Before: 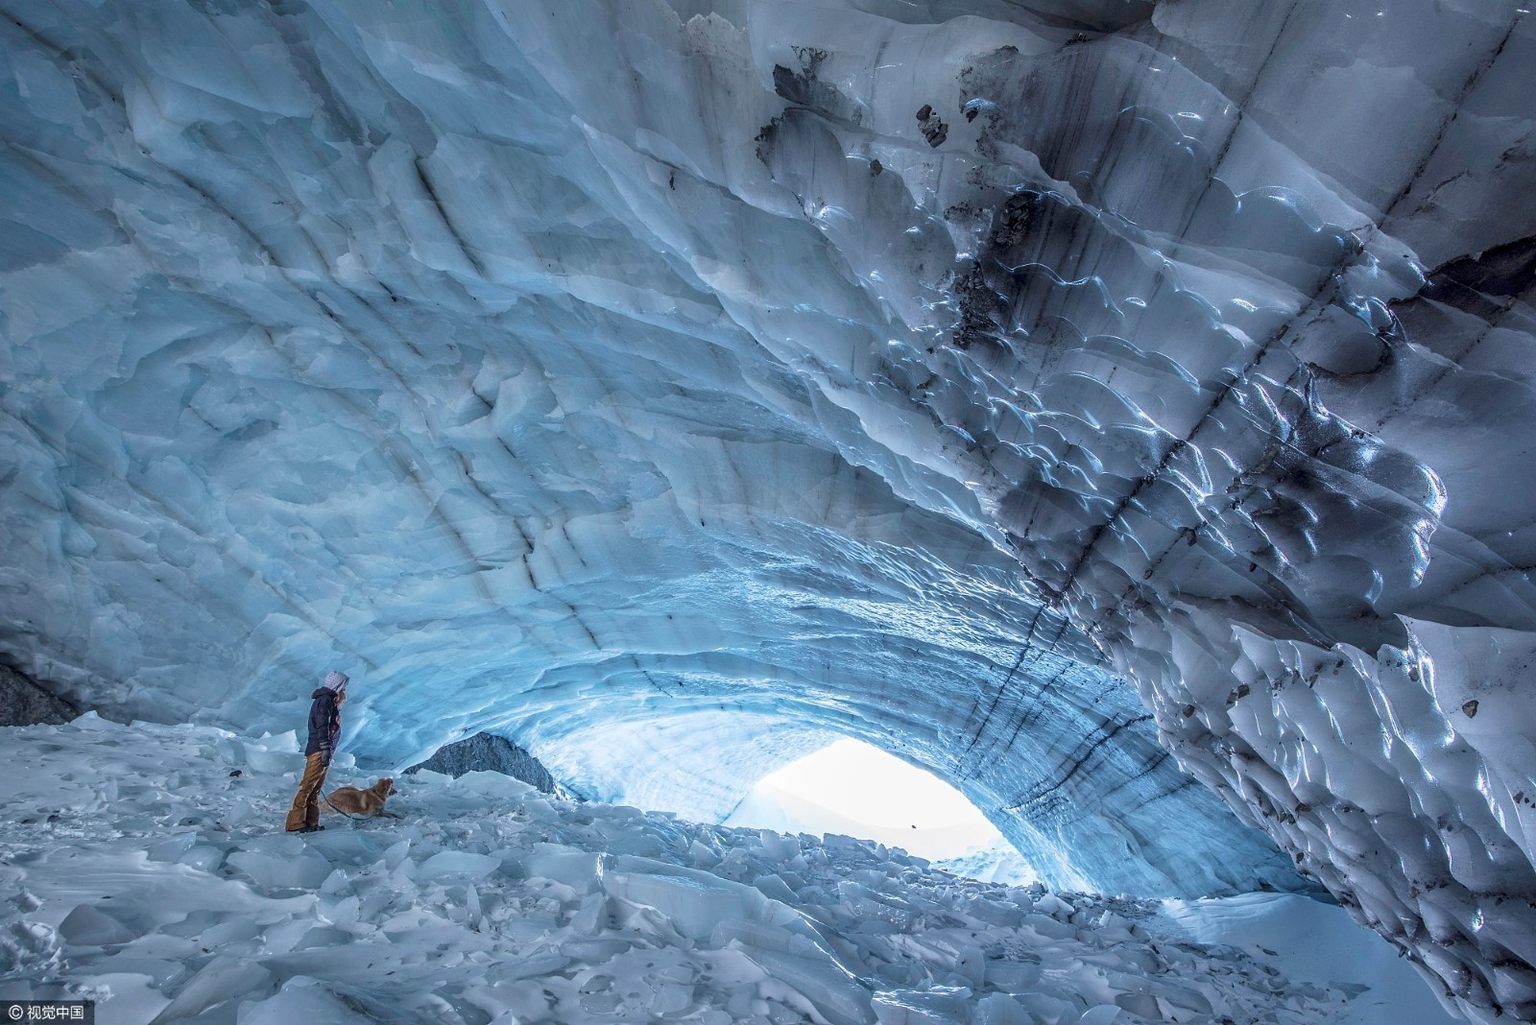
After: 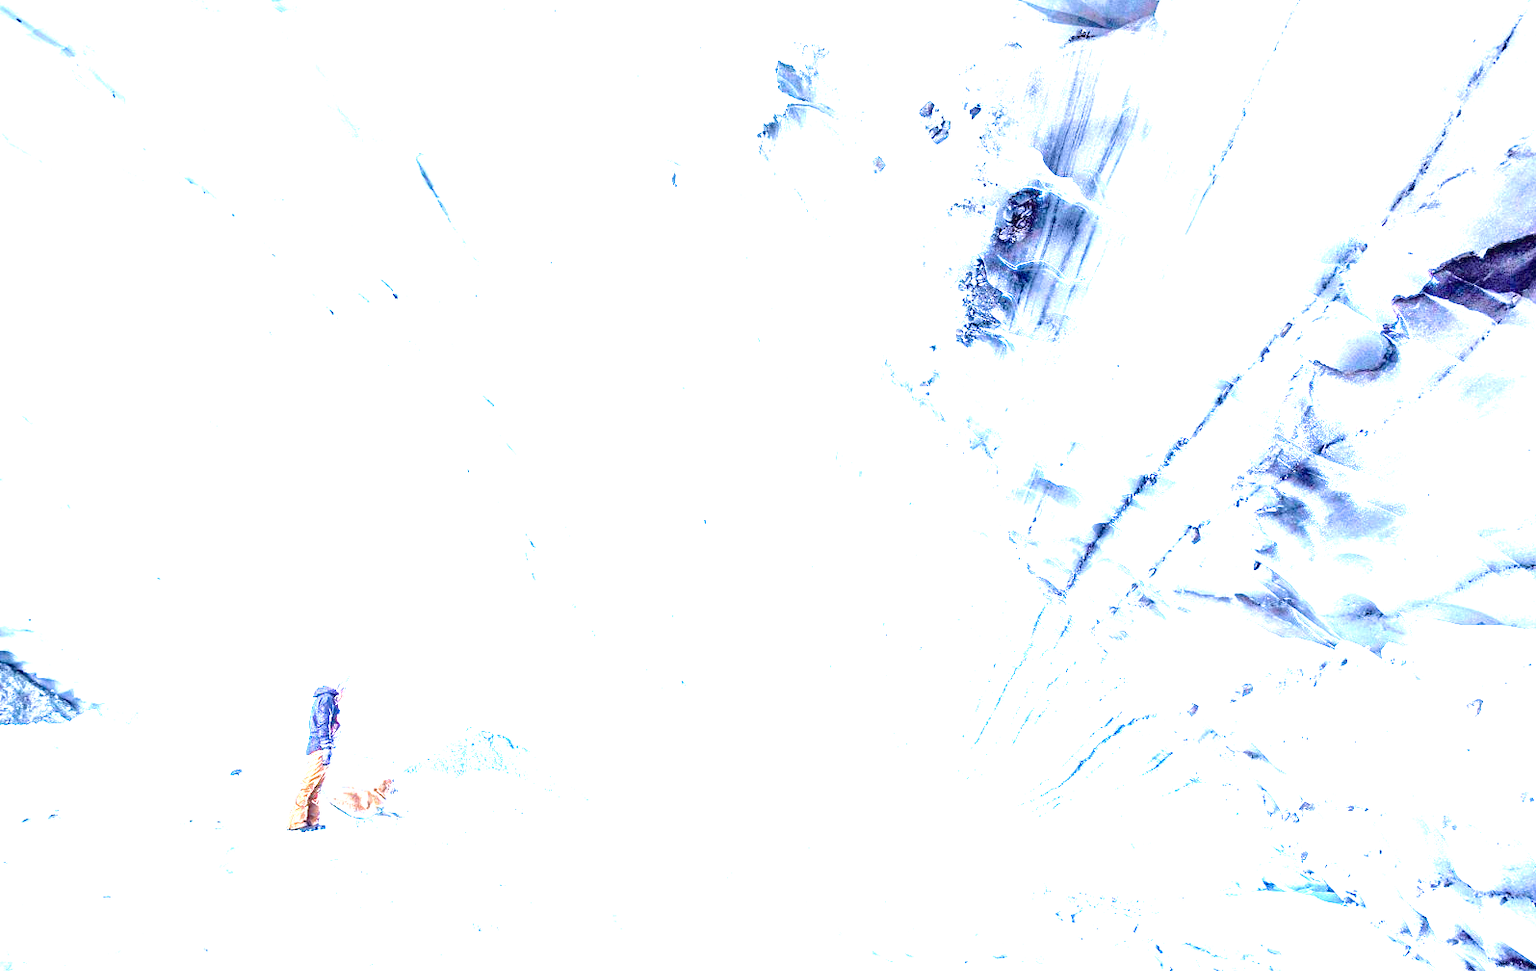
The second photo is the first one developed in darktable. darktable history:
exposure: black level correction 0, exposure 3.938 EV, compensate exposure bias true, compensate highlight preservation false
crop: top 0.434%, right 0.254%, bottom 5.078%
tone equalizer: -8 EV -0.445 EV, -7 EV -0.395 EV, -6 EV -0.307 EV, -5 EV -0.187 EV, -3 EV 0.222 EV, -2 EV 0.321 EV, -1 EV 0.392 EV, +0 EV 0.433 EV, edges refinement/feathering 500, mask exposure compensation -1.57 EV, preserve details no
velvia: strength 51.58%, mid-tones bias 0.504
